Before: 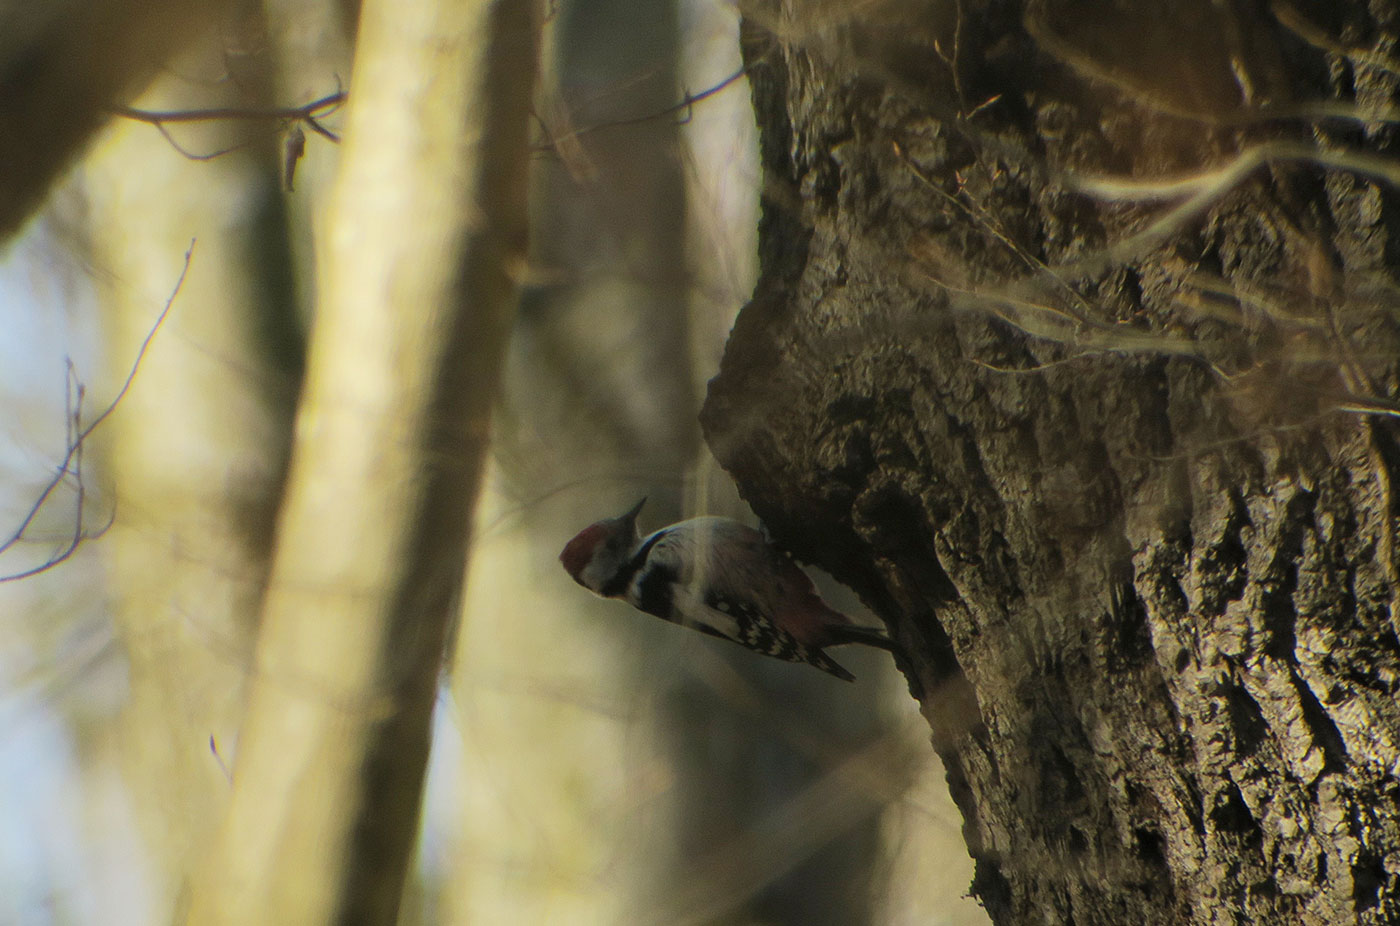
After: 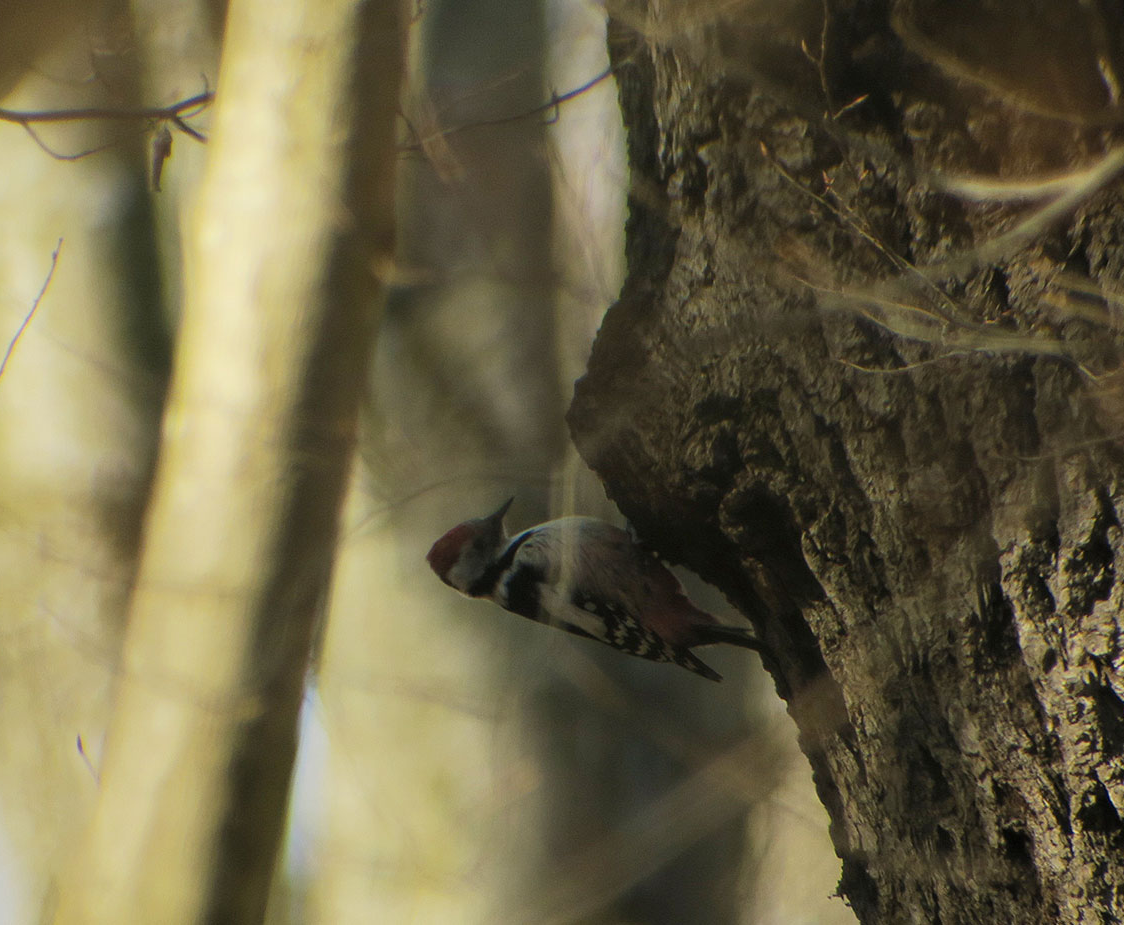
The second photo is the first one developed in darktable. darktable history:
crop and rotate: left 9.567%, right 10.144%
